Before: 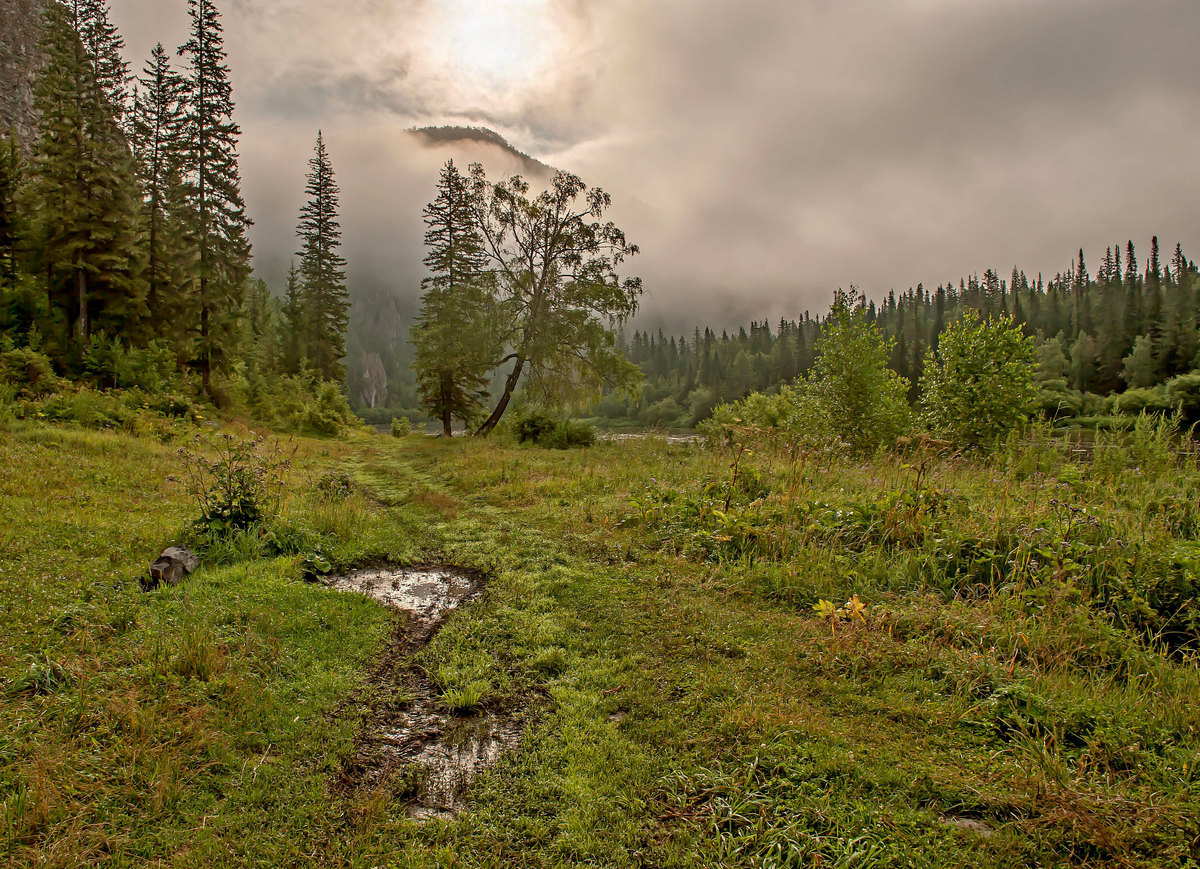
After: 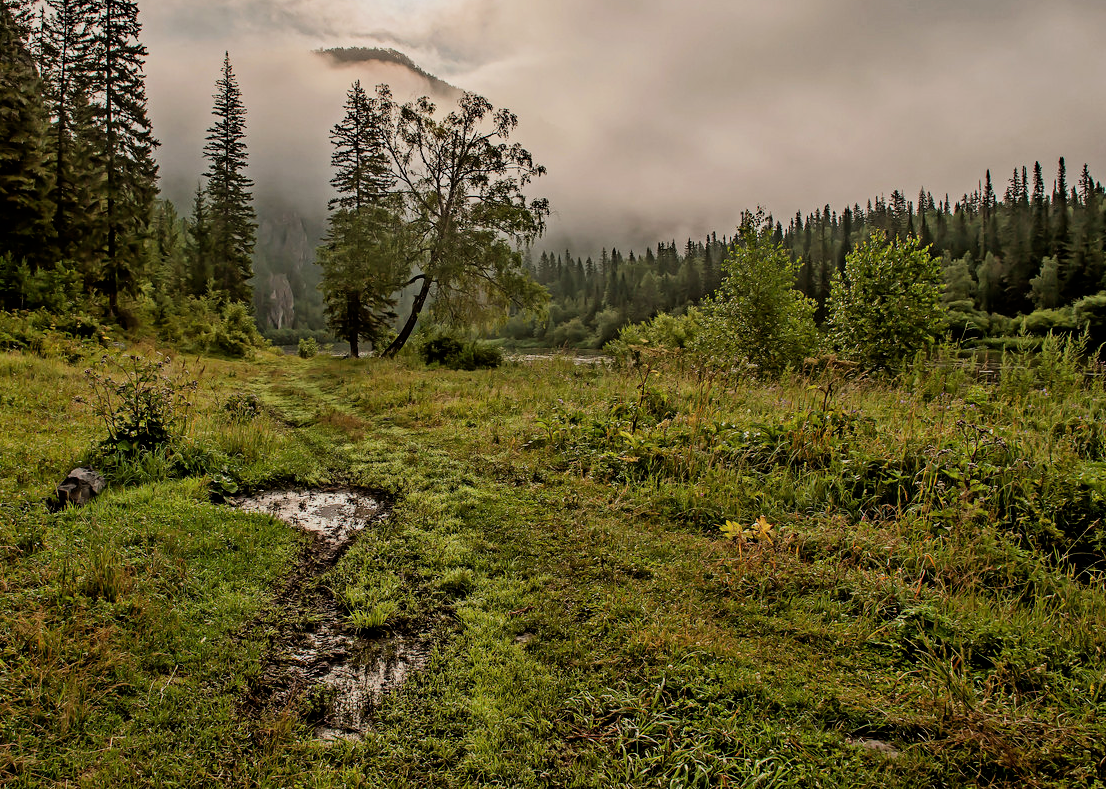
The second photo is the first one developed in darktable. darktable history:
crop and rotate: left 7.831%, top 9.11%
filmic rgb: black relative exposure -7.5 EV, white relative exposure 5 EV, hardness 3.3, contrast 1.299
